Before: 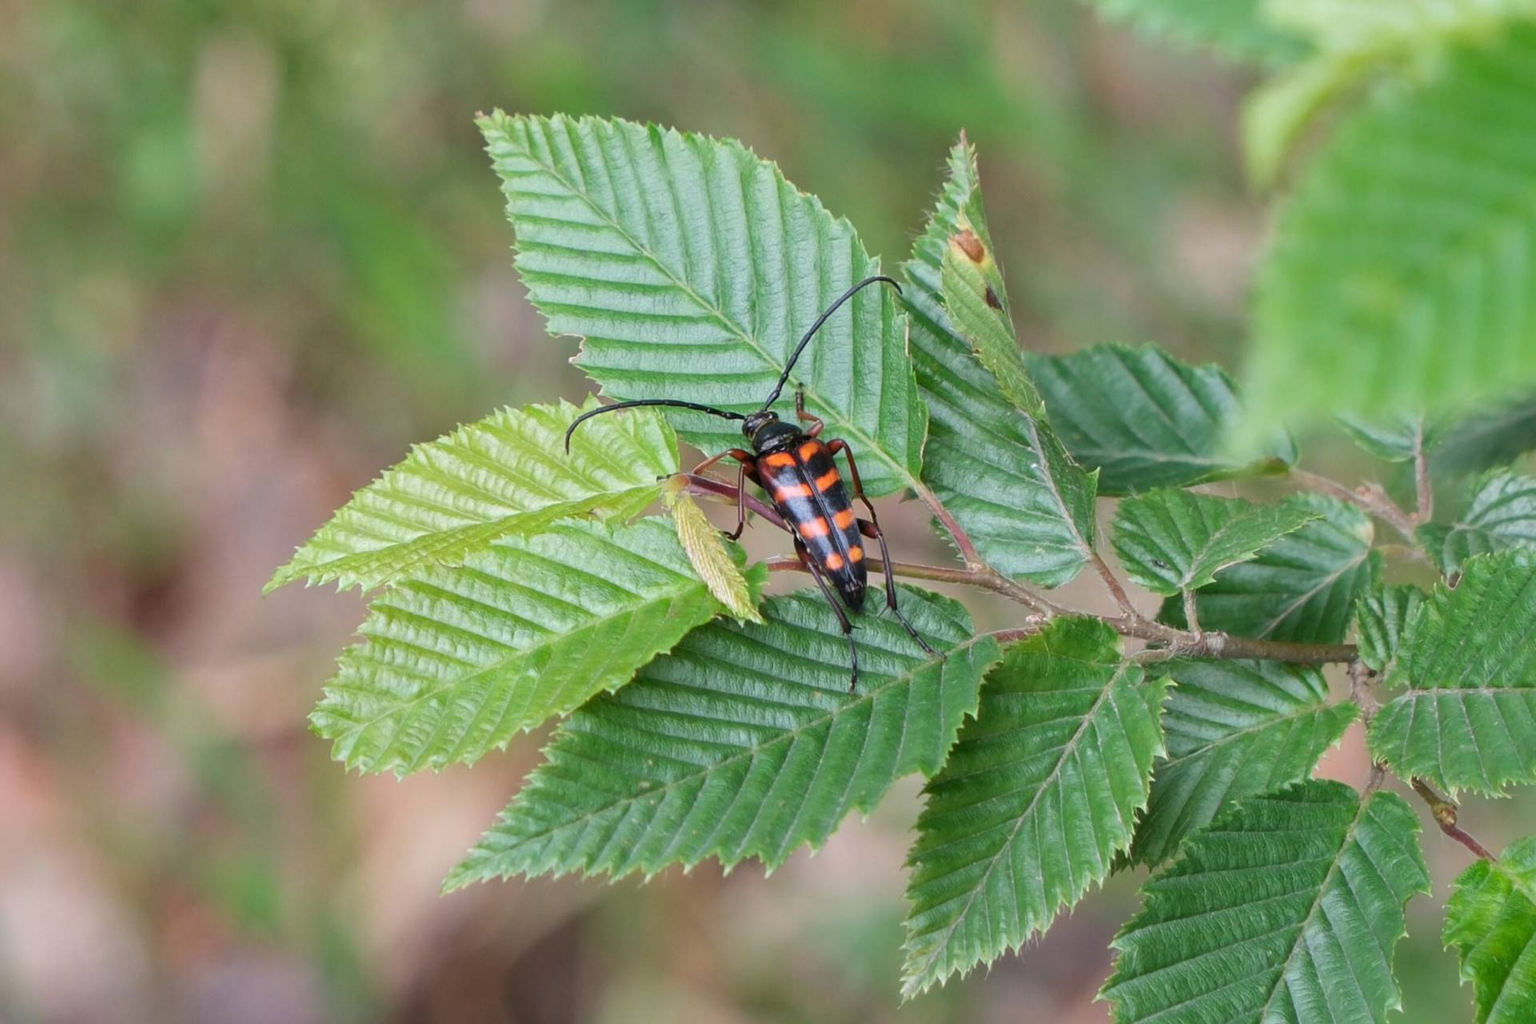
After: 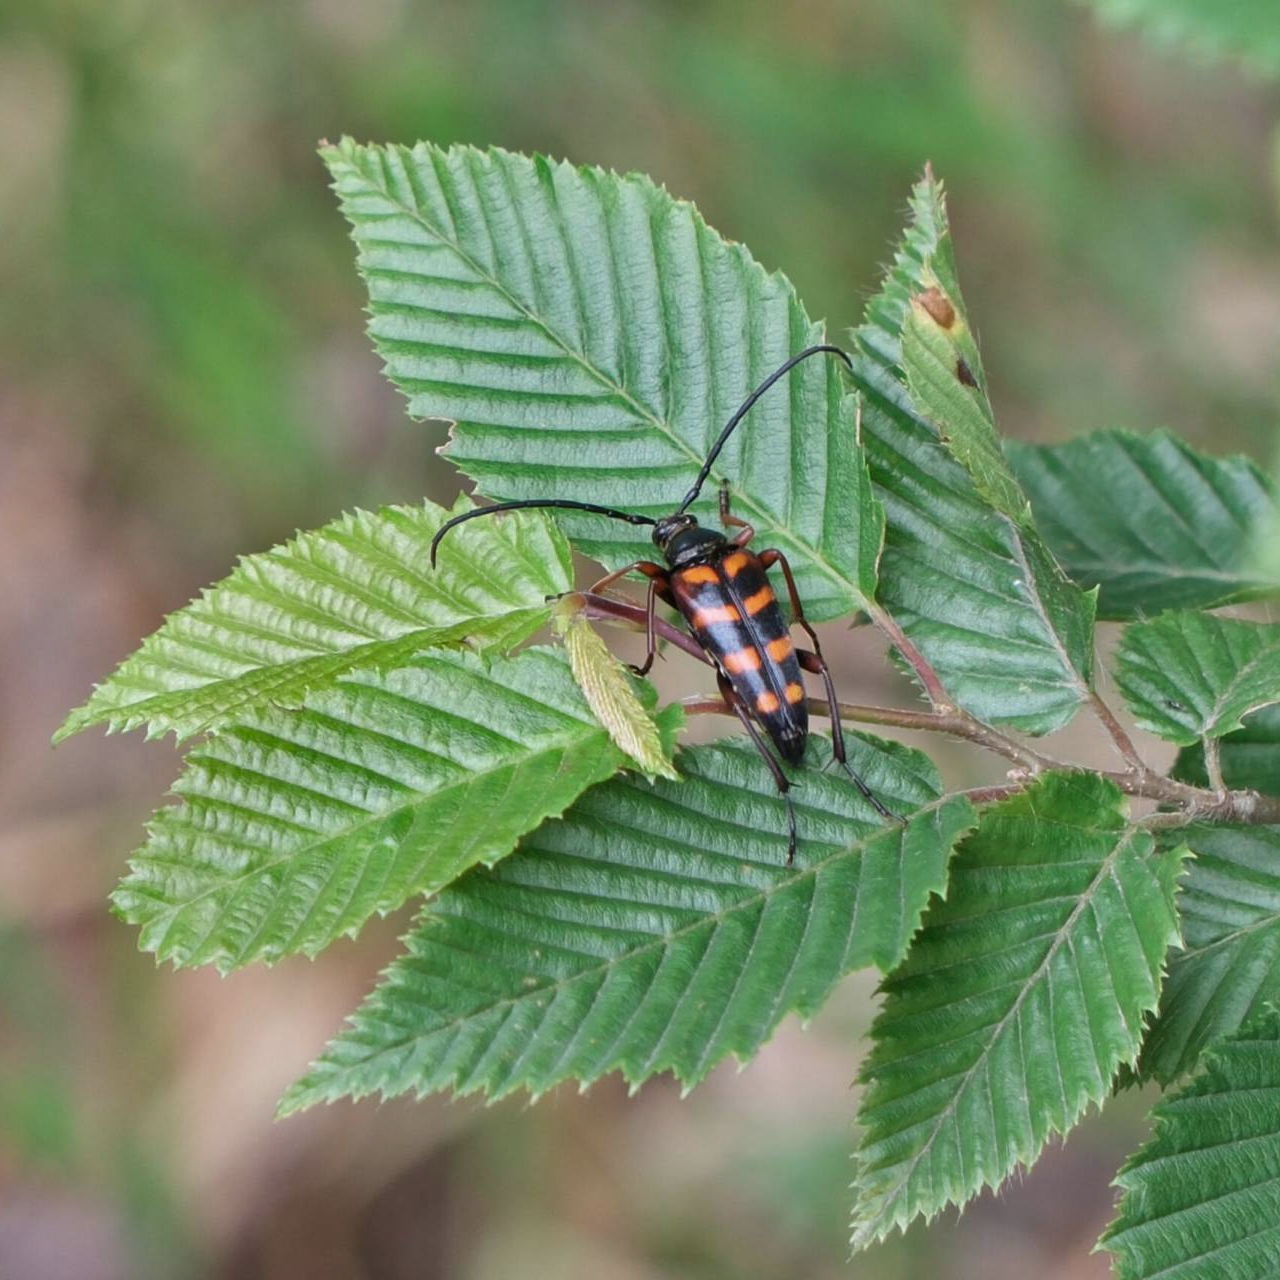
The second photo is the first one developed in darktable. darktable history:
shadows and highlights: radius 108.52, shadows 40.68, highlights -72.88, low approximation 0.01, soften with gaussian
color zones: curves: ch1 [(0.113, 0.438) (0.75, 0.5)]; ch2 [(0.12, 0.526) (0.75, 0.5)]
crop and rotate: left 14.385%, right 18.948%
